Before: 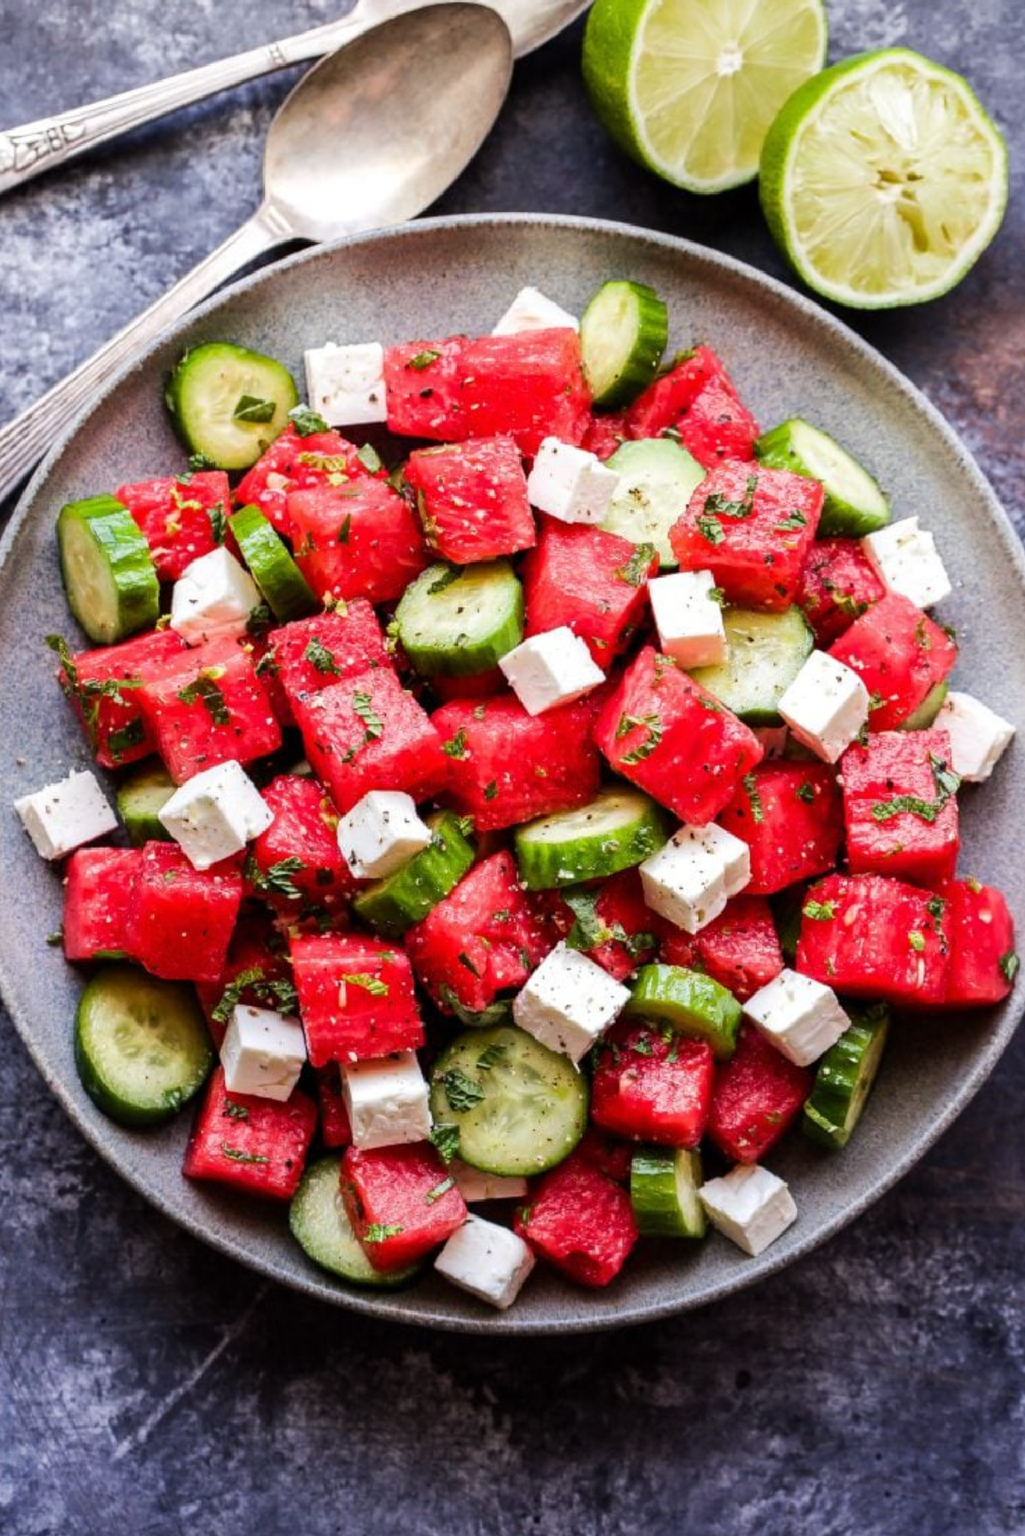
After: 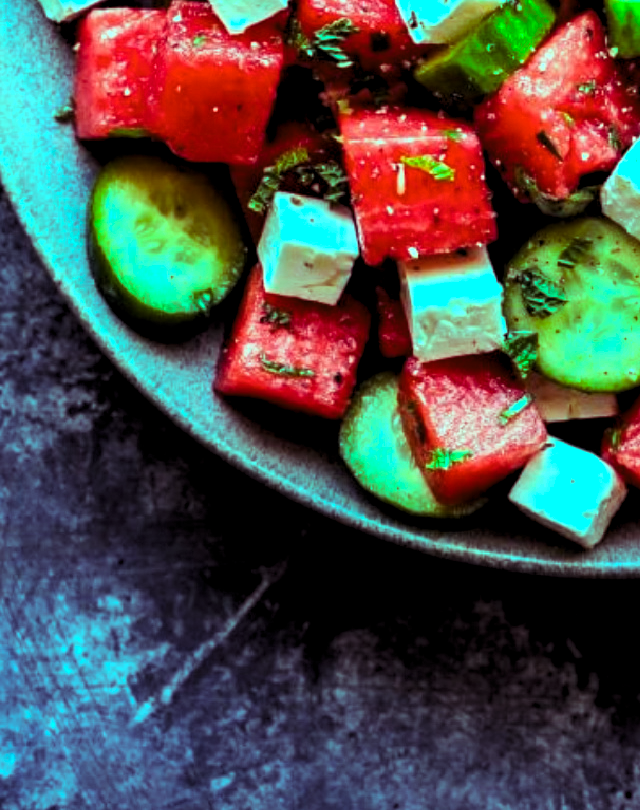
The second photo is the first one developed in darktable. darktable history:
crop and rotate: top 54.778%, right 46.61%, bottom 0.159%
color balance rgb: shadows lift › luminance 0.49%, shadows lift › chroma 6.83%, shadows lift › hue 300.29°, power › hue 208.98°, highlights gain › luminance 20.24%, highlights gain › chroma 13.17%, highlights gain › hue 173.85°, perceptual saturation grading › global saturation 18.05%
levels: levels [0.052, 0.496, 0.908]
